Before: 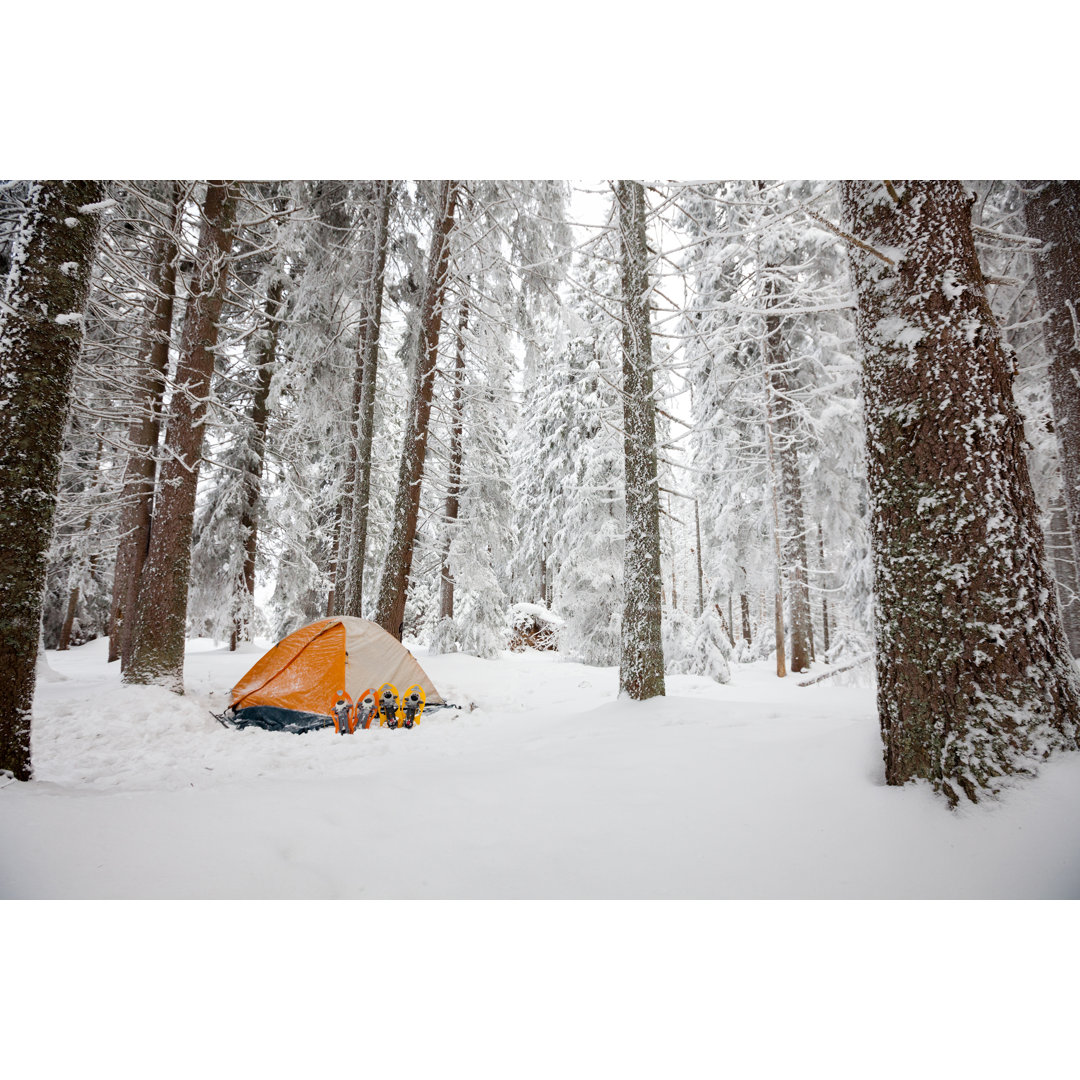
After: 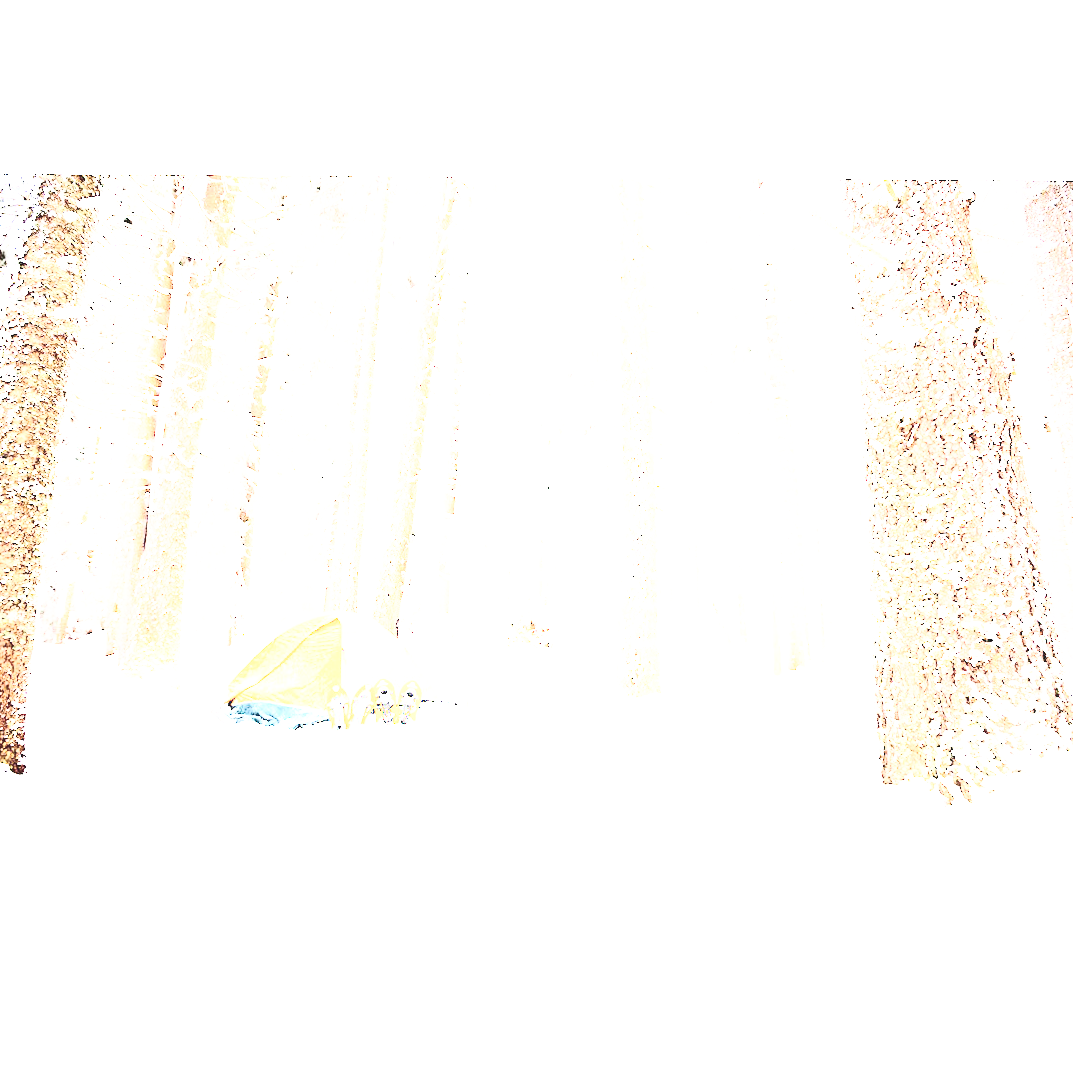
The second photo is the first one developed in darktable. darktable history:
exposure: black level correction 0, exposure 3.92 EV, compensate highlight preservation false
crop and rotate: angle -0.358°
contrast brightness saturation: contrast 0.576, brightness 0.578, saturation -0.327
velvia: on, module defaults
color zones: curves: ch1 [(0.235, 0.558) (0.75, 0.5)]; ch2 [(0.25, 0.462) (0.749, 0.457)]
base curve: curves: ch0 [(0, 0) (0.028, 0.03) (0.121, 0.232) (0.46, 0.748) (0.859, 0.968) (1, 1)], preserve colors none
